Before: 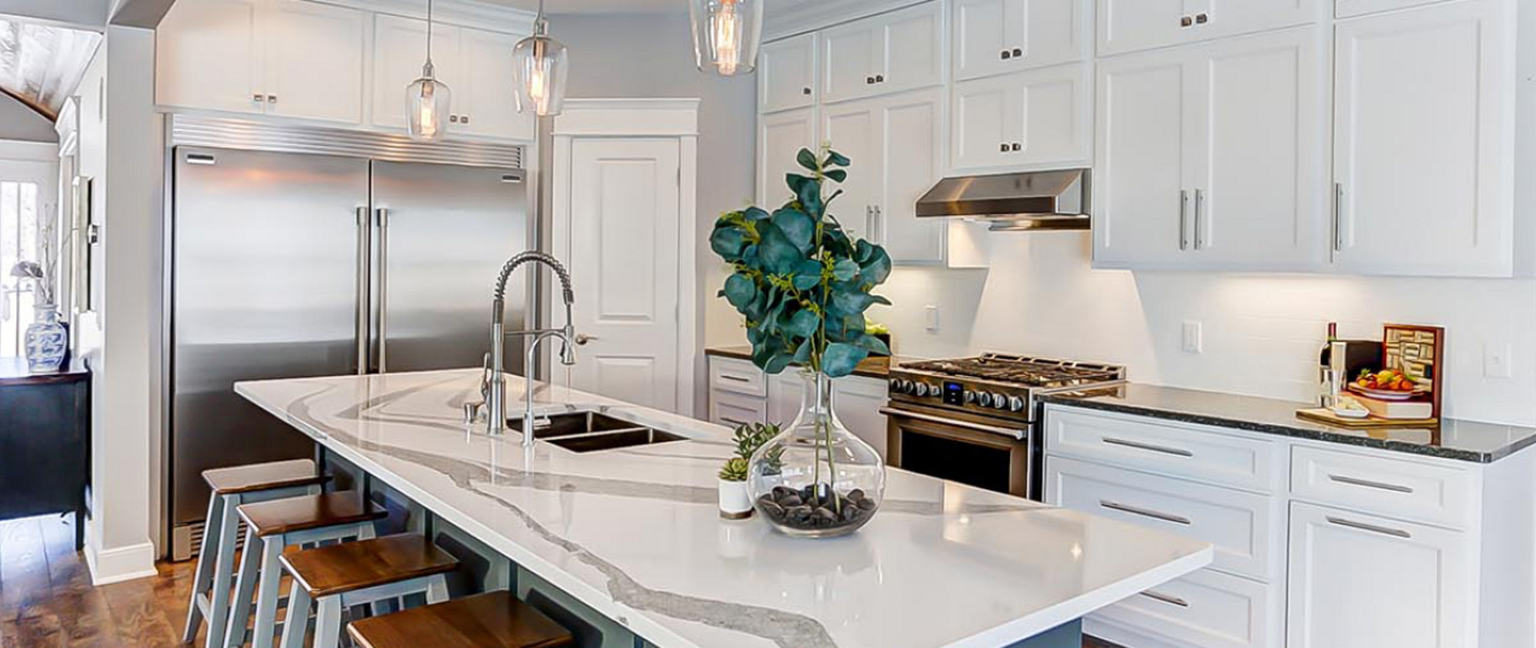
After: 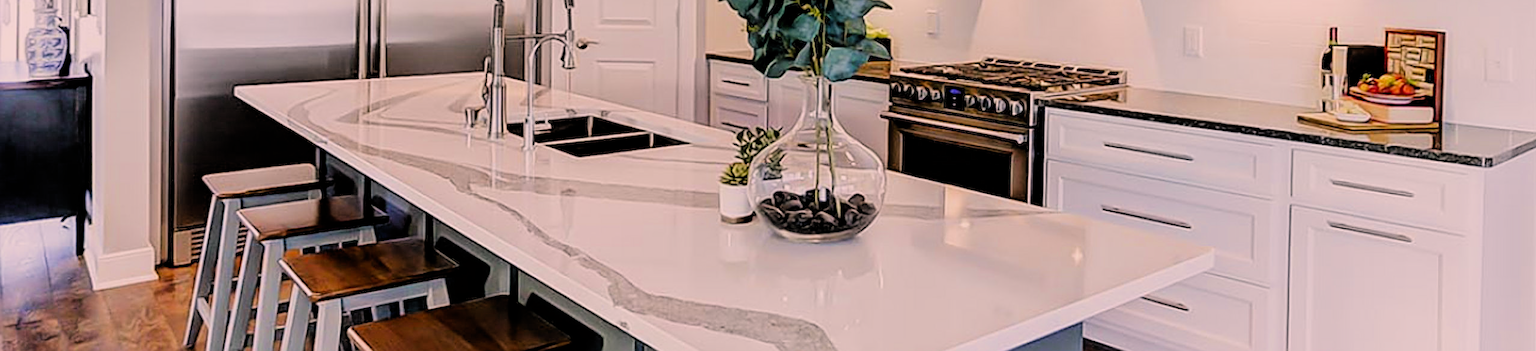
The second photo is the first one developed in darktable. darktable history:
sharpen: on, module defaults
crop and rotate: top 45.801%, right 0.06%
filmic rgb: black relative exposure -4.4 EV, white relative exposure 5.02 EV, hardness 2.2, latitude 40.57%, contrast 1.149, highlights saturation mix 10.88%, shadows ↔ highlights balance 1.14%, add noise in highlights 0, preserve chrominance max RGB, color science v3 (2019), use custom middle-gray values true, contrast in highlights soft
color correction: highlights a* 12.85, highlights b* 5.38
